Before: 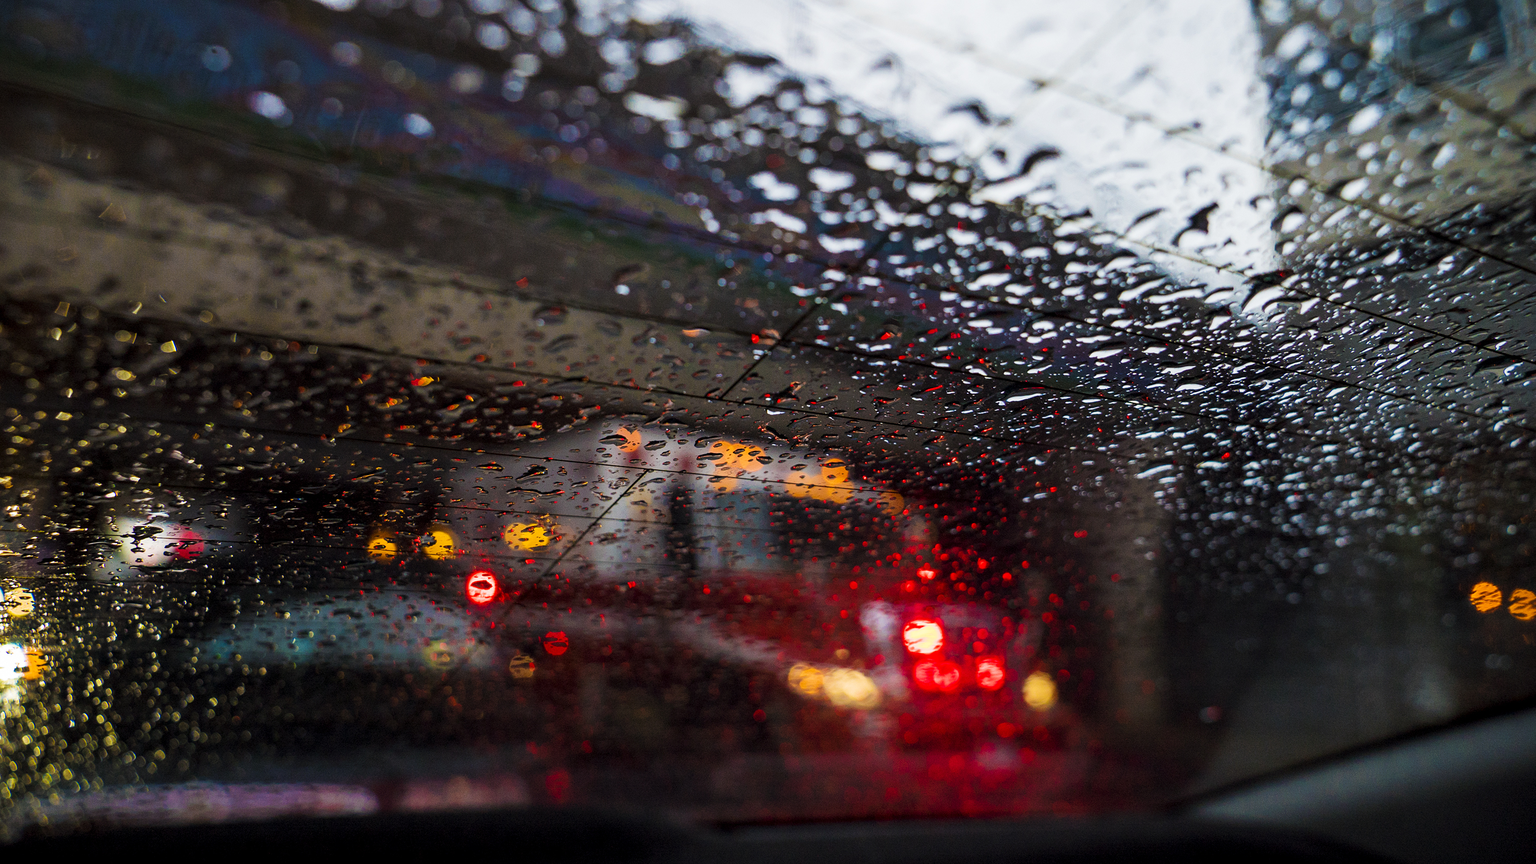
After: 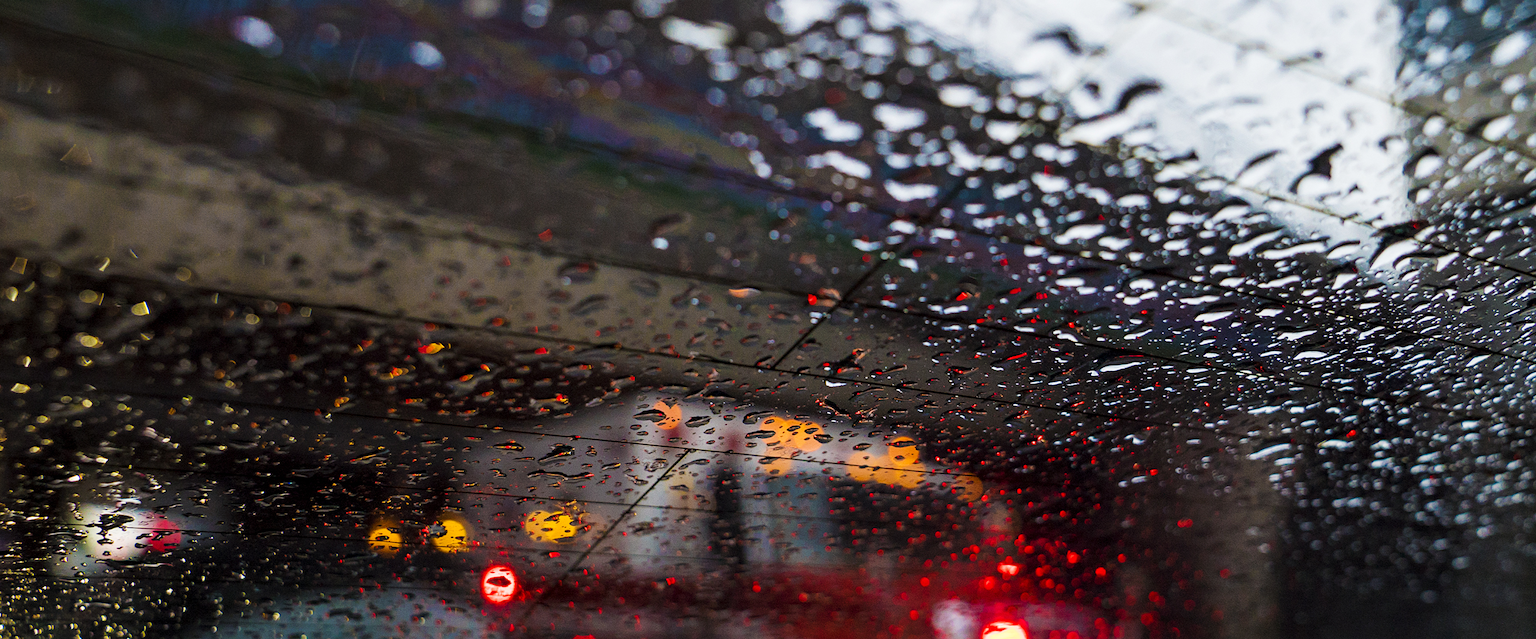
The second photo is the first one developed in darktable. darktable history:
crop: left 3.015%, top 8.969%, right 9.647%, bottom 26.457%
levels: mode automatic, black 0.023%, white 99.97%, levels [0.062, 0.494, 0.925]
